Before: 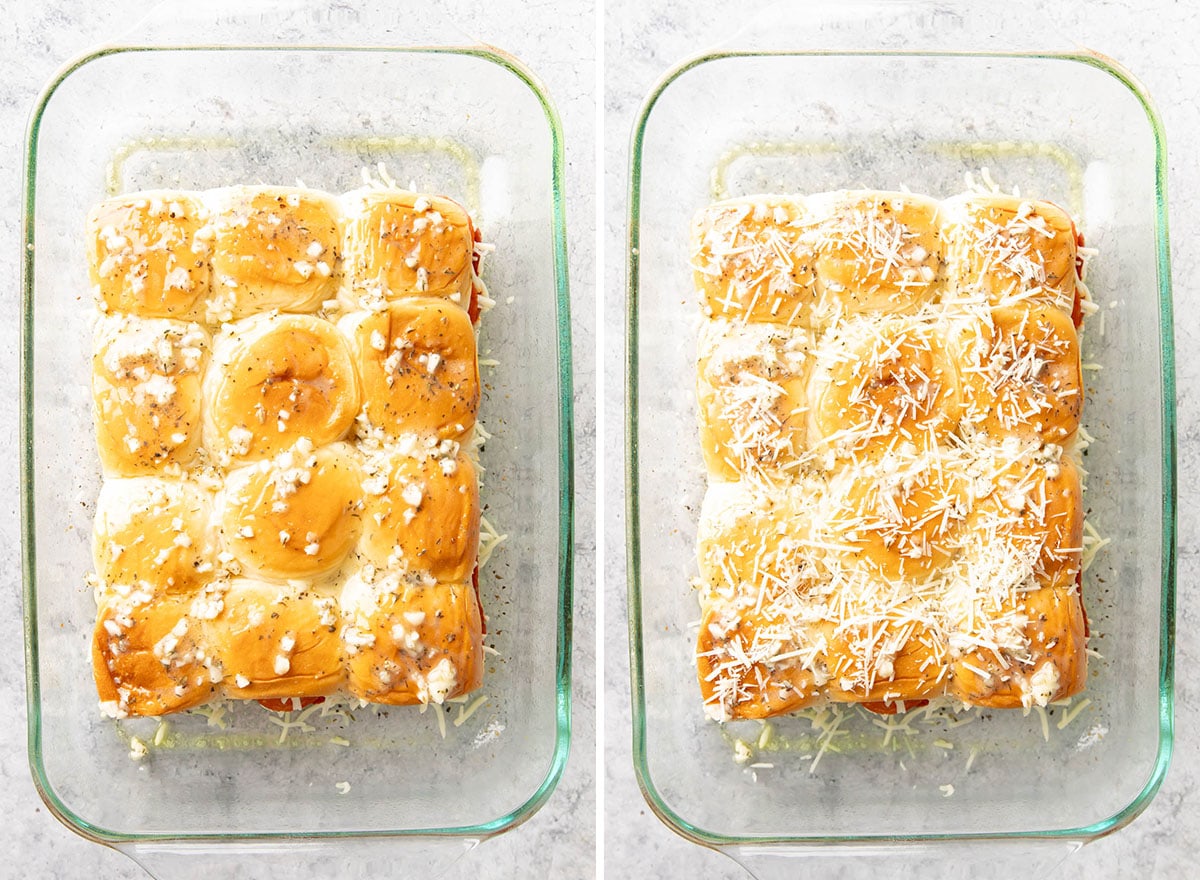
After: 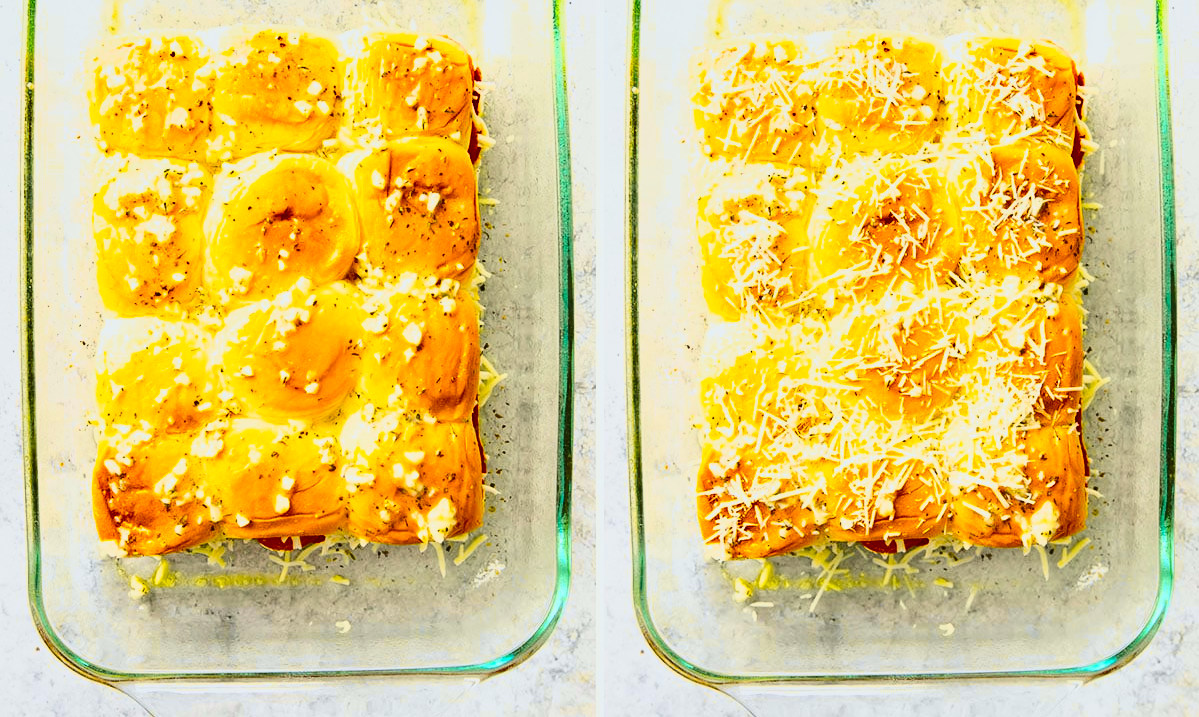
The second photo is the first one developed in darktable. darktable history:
crop and rotate: top 18.507%
color balance rgb: perceptual saturation grading › global saturation 25%, global vibrance 20%
shadows and highlights: shadows 12, white point adjustment 1.2, soften with gaussian
tone curve: curves: ch0 [(0, 0.029) (0.087, 0.084) (0.227, 0.239) (0.46, 0.576) (0.657, 0.796) (0.861, 0.932) (0.997, 0.951)]; ch1 [(0, 0) (0.353, 0.344) (0.45, 0.46) (0.502, 0.494) (0.534, 0.523) (0.573, 0.576) (0.602, 0.631) (0.647, 0.669) (1, 1)]; ch2 [(0, 0) (0.333, 0.346) (0.385, 0.395) (0.44, 0.466) (0.5, 0.493) (0.521, 0.56) (0.553, 0.579) (0.573, 0.599) (0.667, 0.777) (1, 1)], color space Lab, independent channels, preserve colors none
